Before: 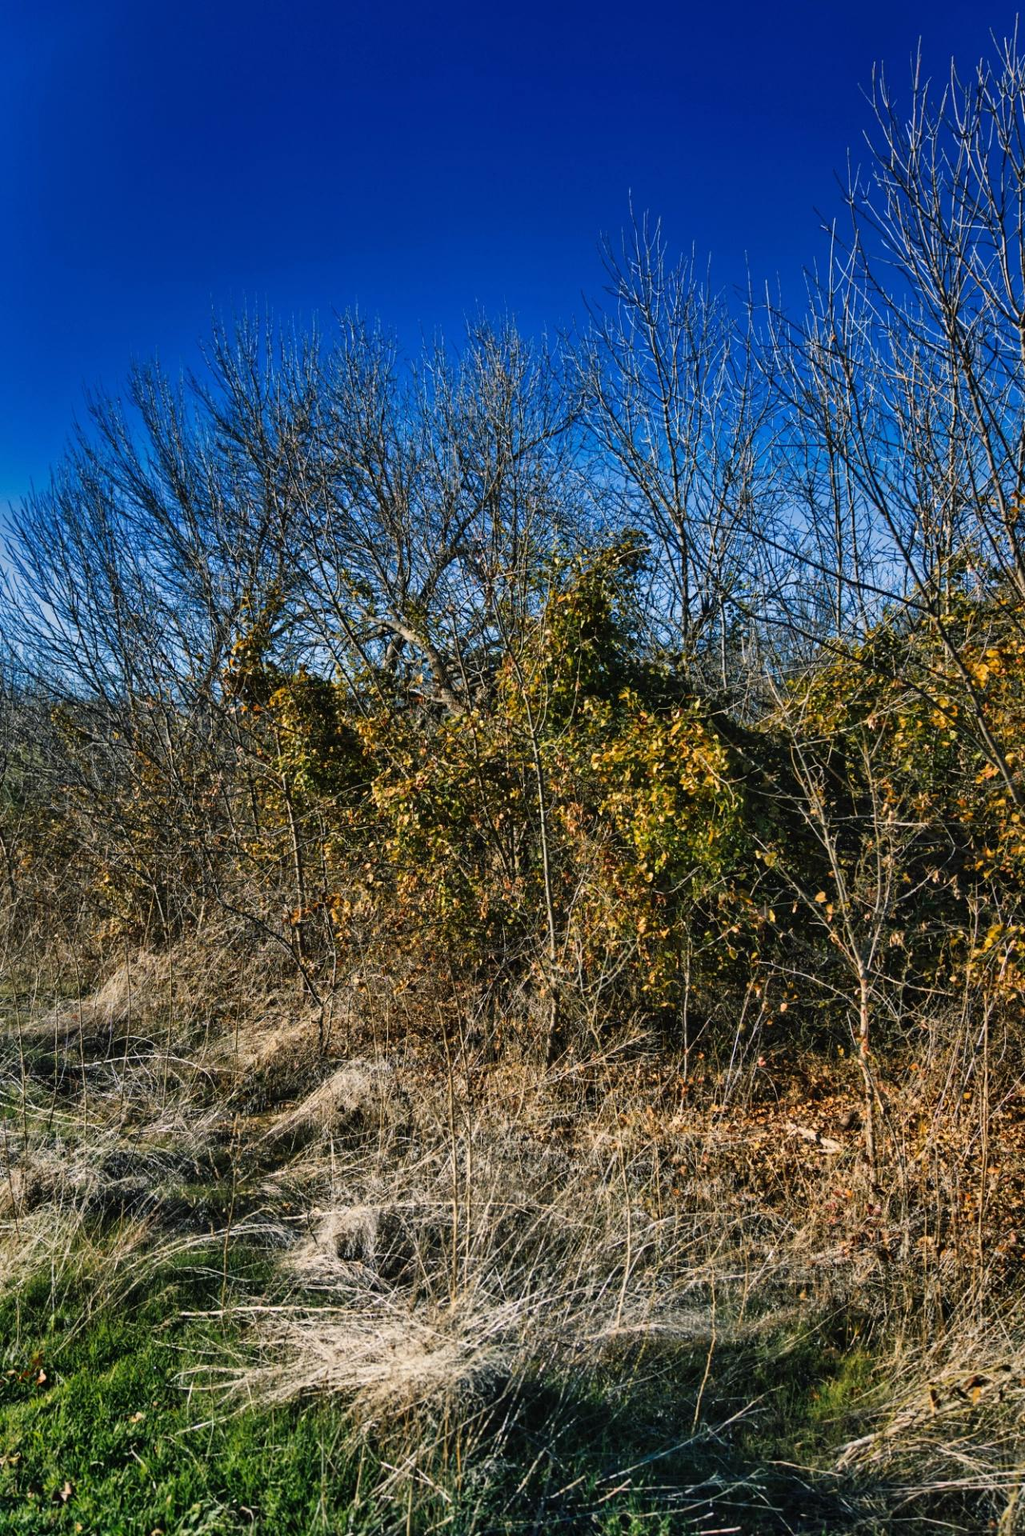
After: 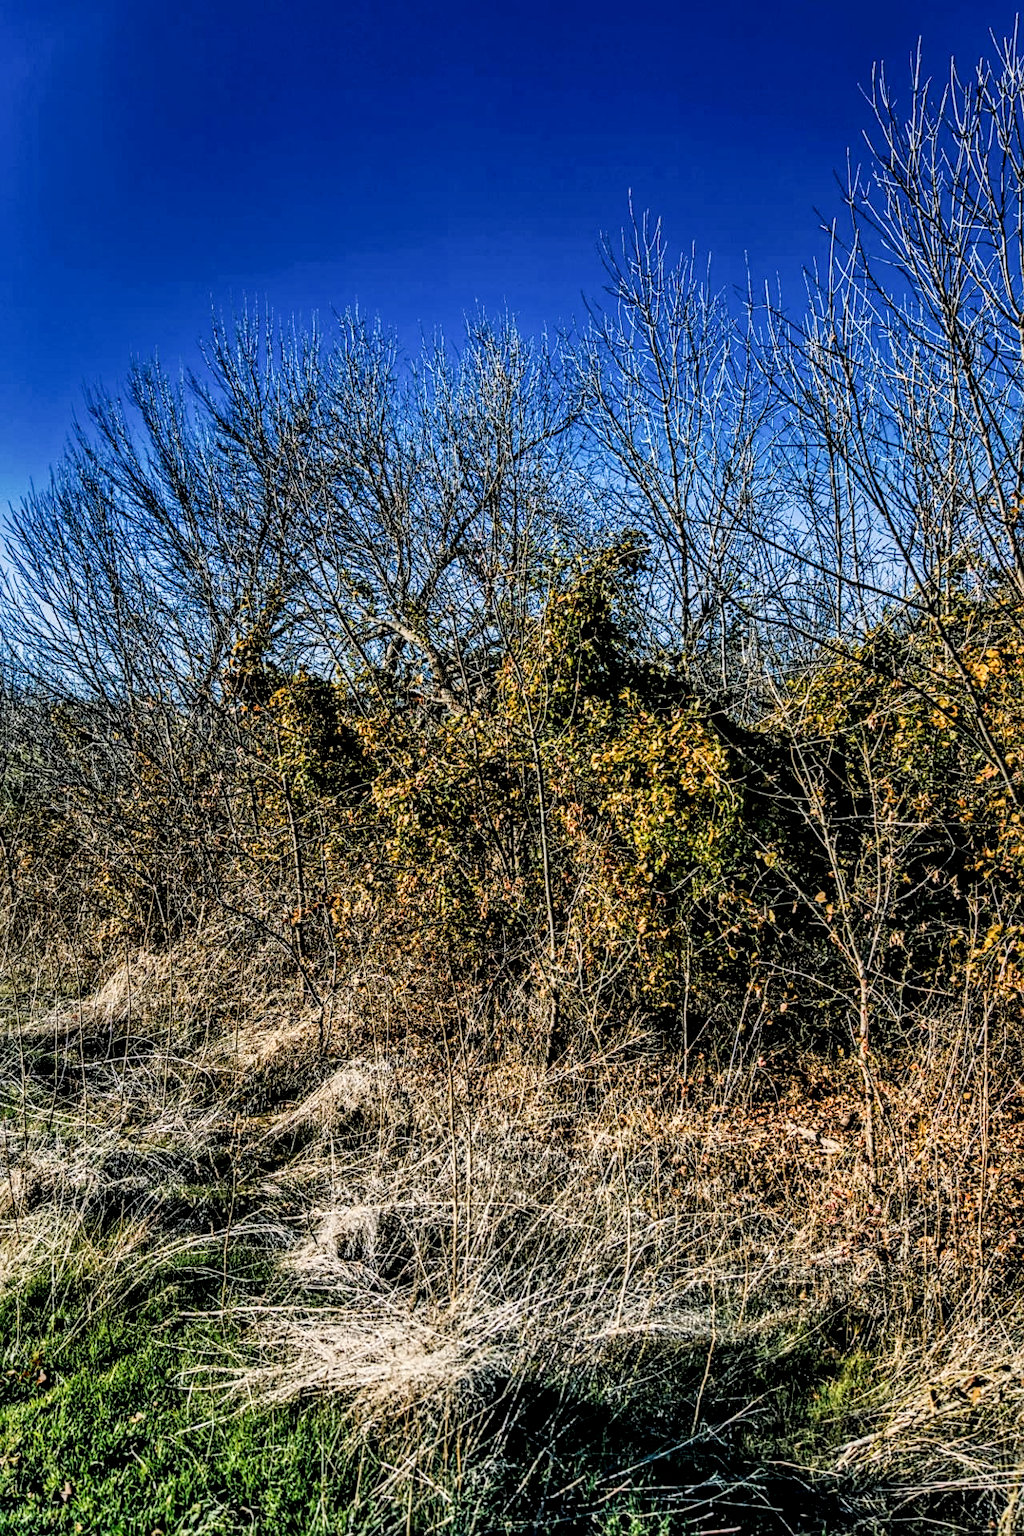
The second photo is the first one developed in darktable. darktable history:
local contrast: highlights 5%, shadows 4%, detail 181%
filmic rgb: black relative exposure -7.65 EV, white relative exposure 4.56 EV, hardness 3.61
sharpen: on, module defaults
exposure: black level correction 0.004, exposure 0.411 EV, compensate highlight preservation false
